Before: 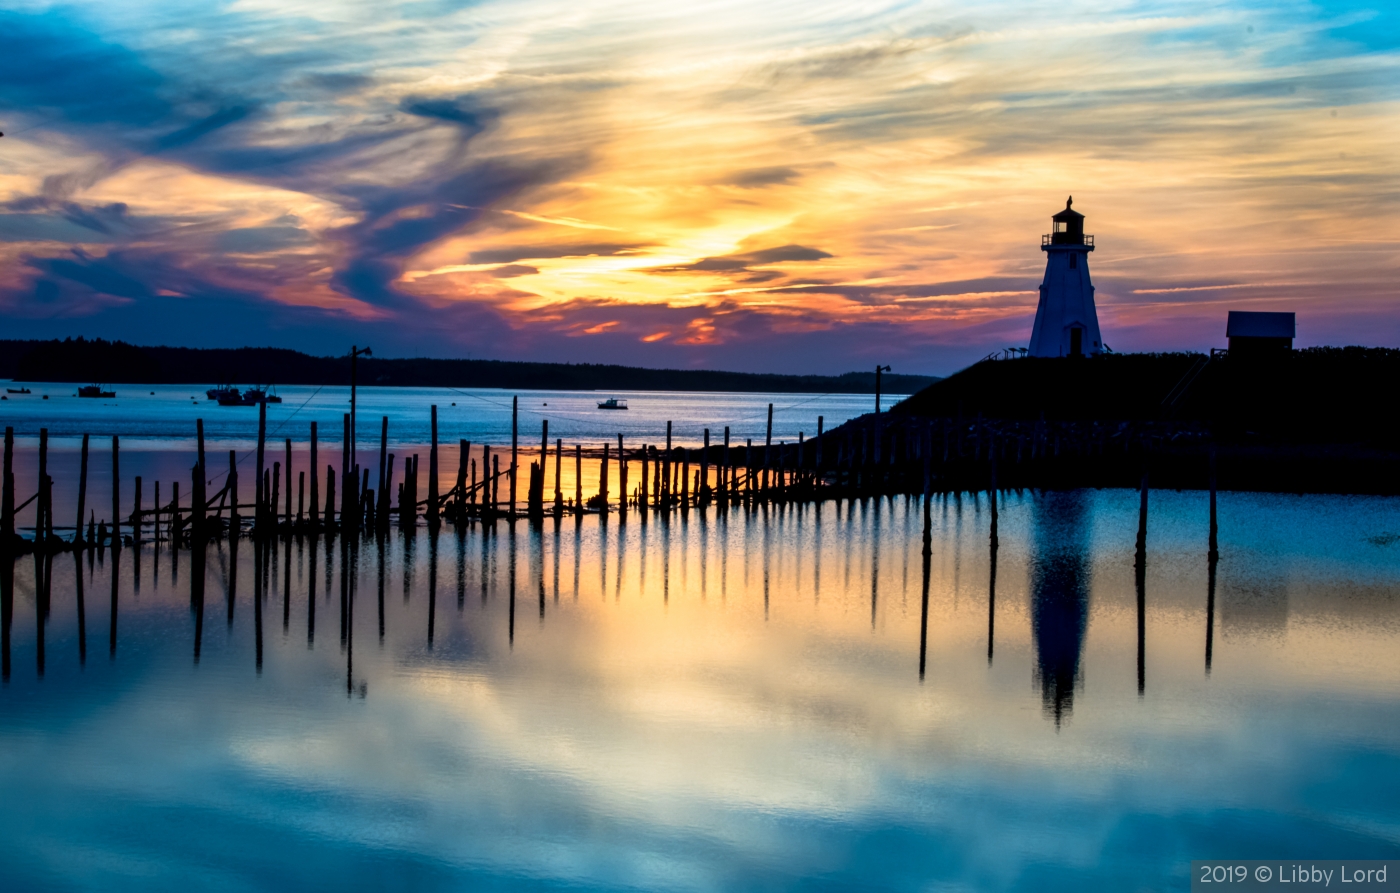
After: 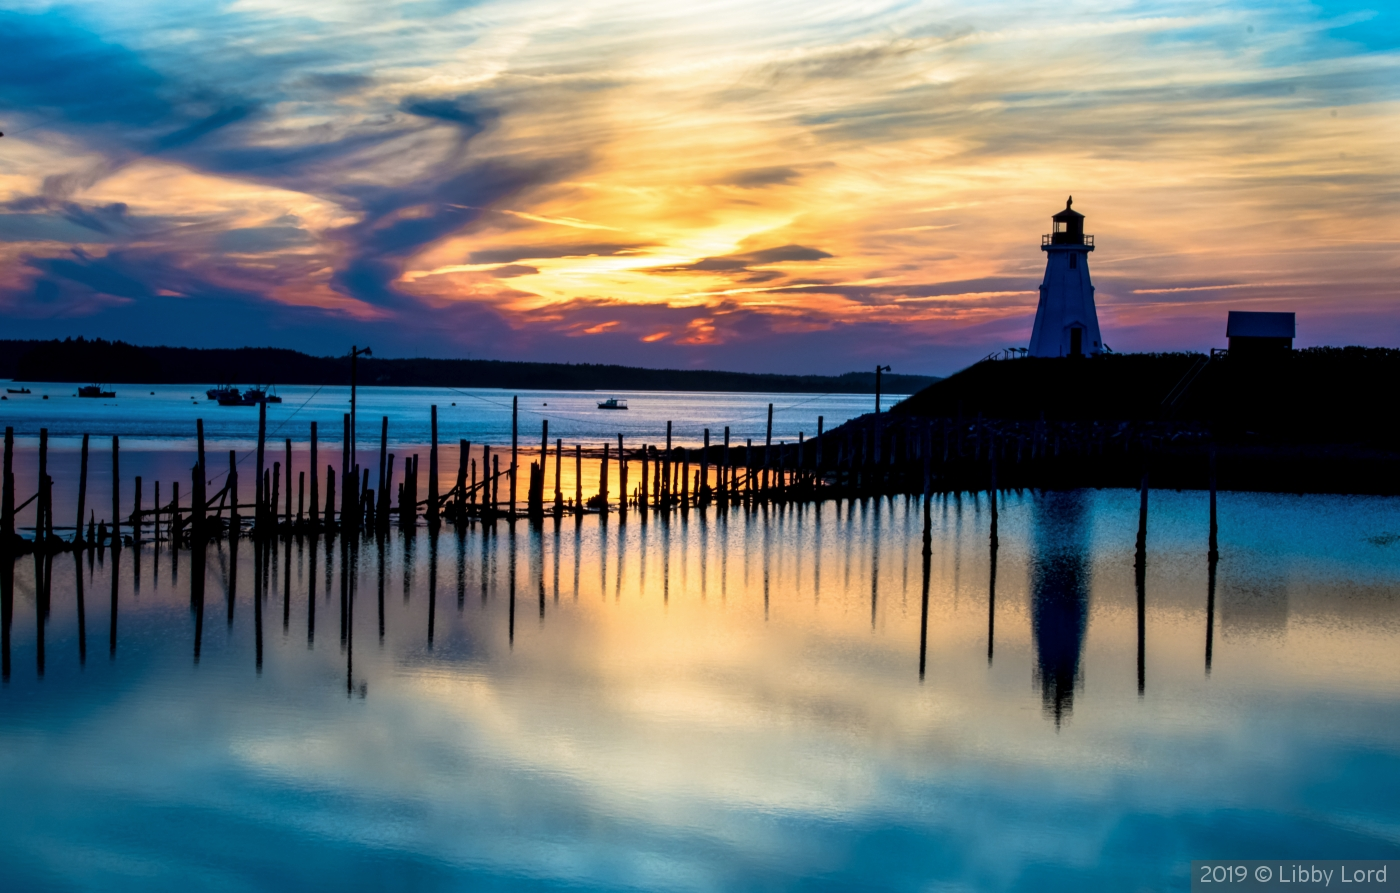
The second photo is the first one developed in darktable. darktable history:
shadows and highlights: shadows 24.92, highlights -23.23
